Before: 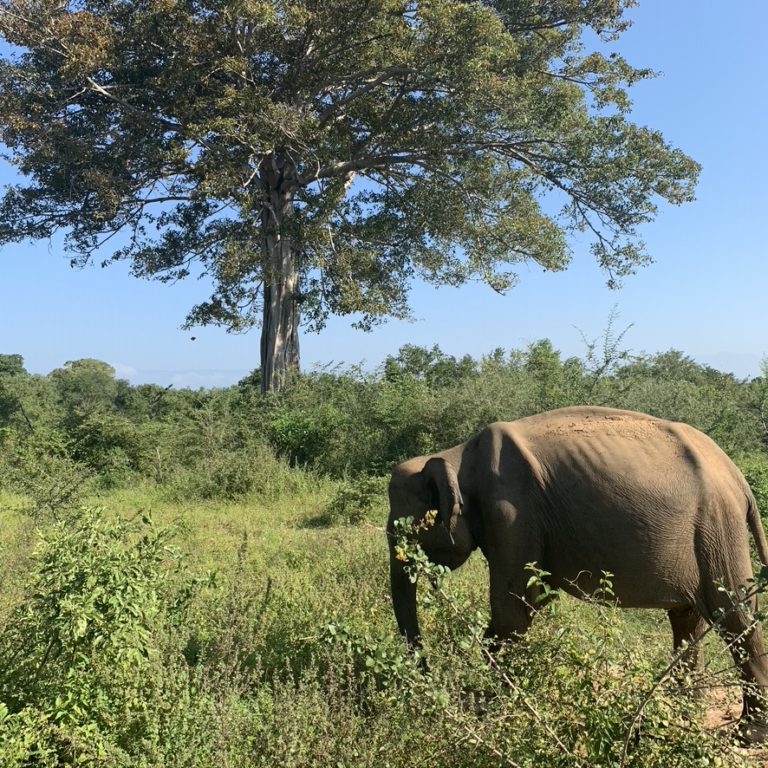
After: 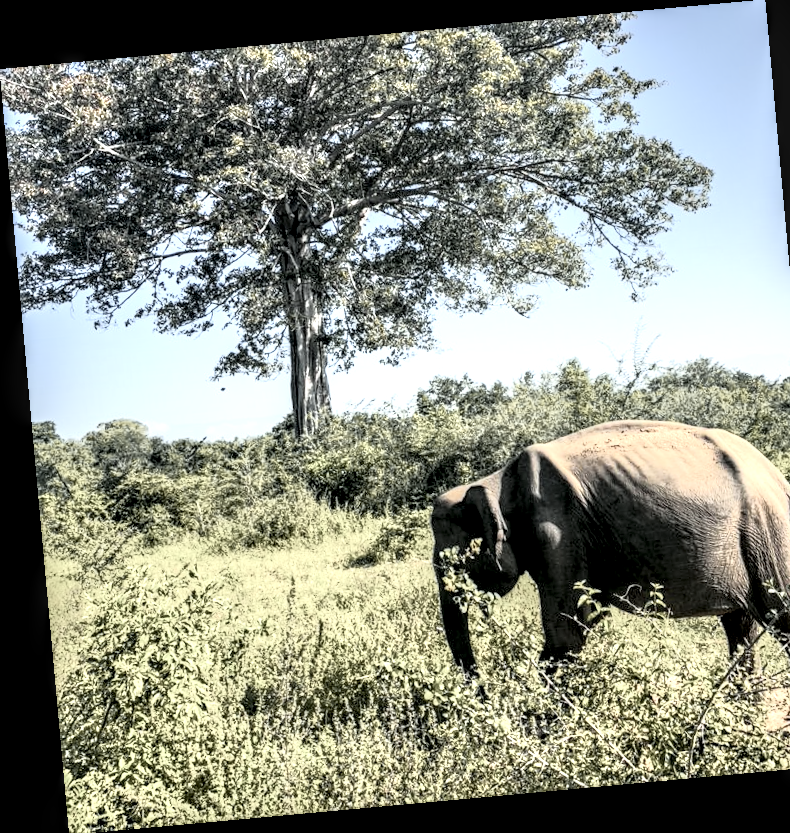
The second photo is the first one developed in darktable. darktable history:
local contrast: highlights 19%, detail 186%
contrast brightness saturation: brightness 0.18, saturation -0.5
exposure: black level correction 0.003, exposure 0.383 EV, compensate highlight preservation false
tone equalizer: -8 EV -0.417 EV, -7 EV -0.389 EV, -6 EV -0.333 EV, -5 EV -0.222 EV, -3 EV 0.222 EV, -2 EV 0.333 EV, -1 EV 0.389 EV, +0 EV 0.417 EV, edges refinement/feathering 500, mask exposure compensation -1.57 EV, preserve details no
rotate and perspective: rotation -5.2°, automatic cropping off
crop and rotate: right 5.167%
tone curve: curves: ch0 [(0, 0) (0.105, 0.068) (0.195, 0.162) (0.283, 0.283) (0.384, 0.404) (0.485, 0.531) (0.638, 0.681) (0.795, 0.879) (1, 0.977)]; ch1 [(0, 0) (0.161, 0.092) (0.35, 0.33) (0.379, 0.401) (0.456, 0.469) (0.504, 0.5) (0.512, 0.514) (0.58, 0.597) (0.635, 0.646) (1, 1)]; ch2 [(0, 0) (0.371, 0.362) (0.437, 0.437) (0.5, 0.5) (0.53, 0.523) (0.56, 0.58) (0.622, 0.606) (1, 1)], color space Lab, independent channels, preserve colors none
